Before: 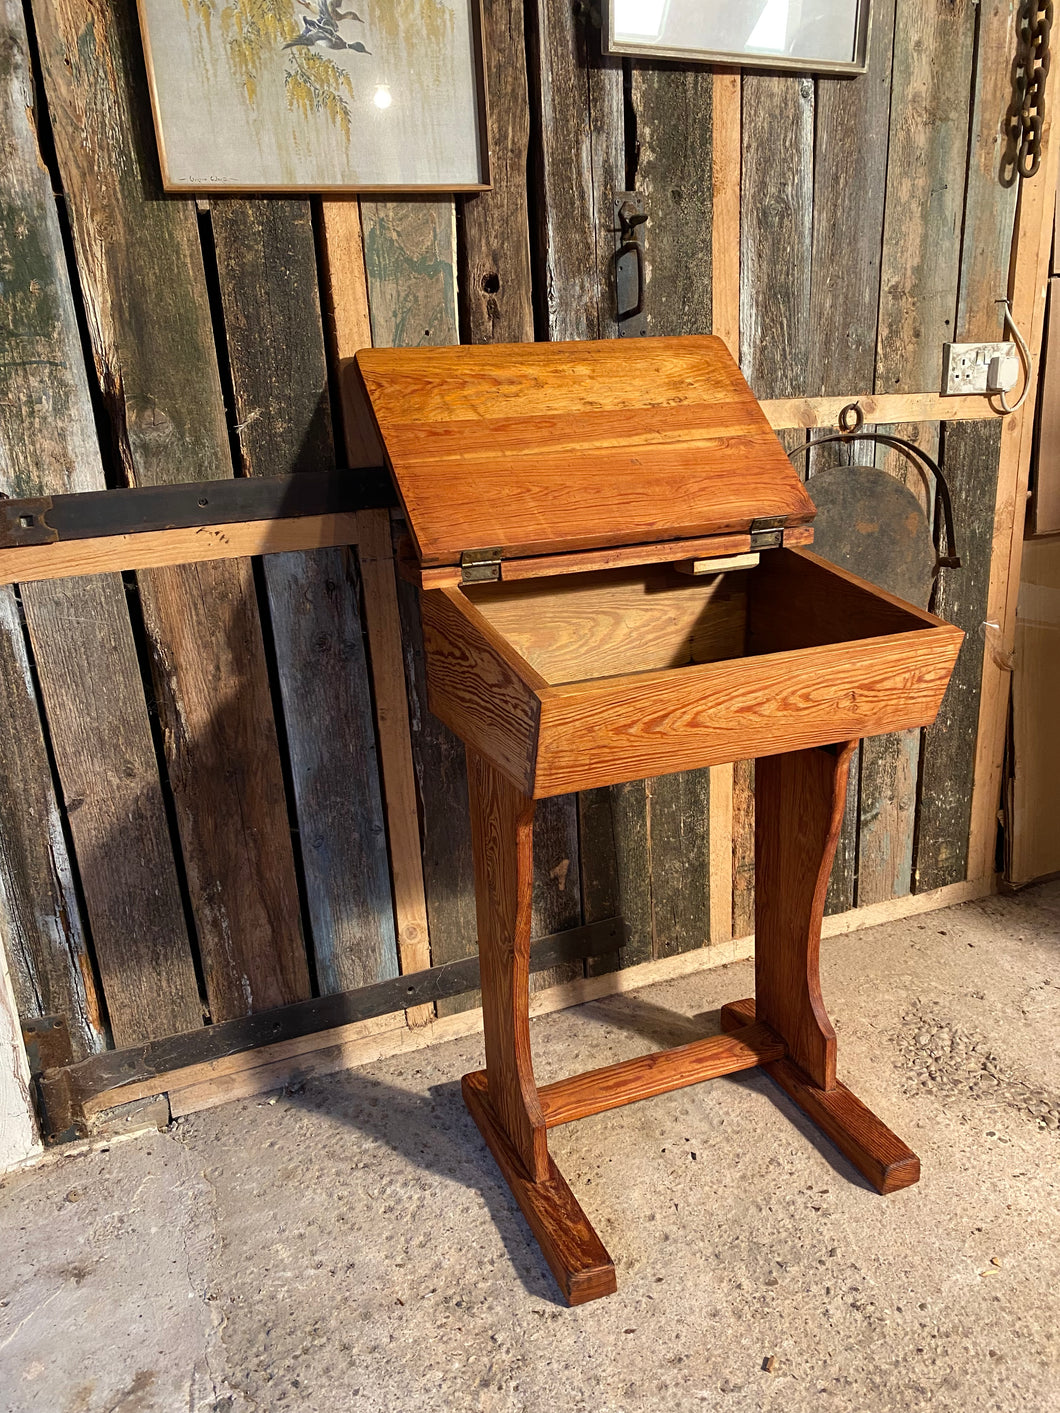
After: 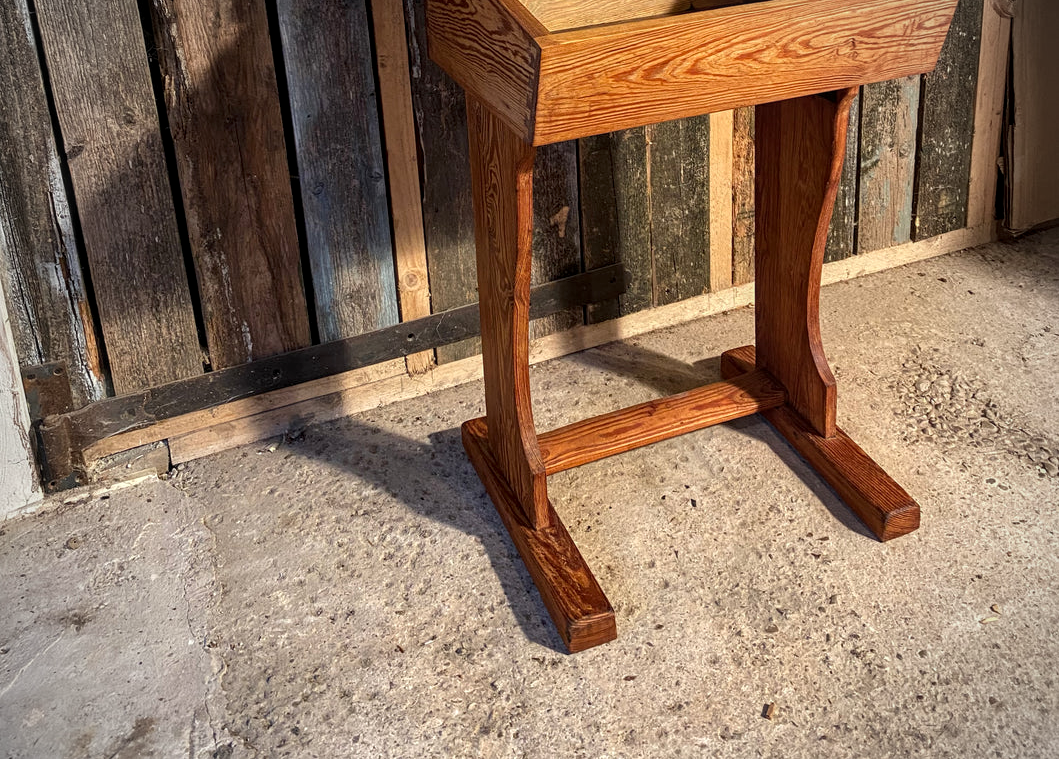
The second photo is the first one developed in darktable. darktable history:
local contrast: on, module defaults
vignetting: fall-off start 74.49%, fall-off radius 65.9%, brightness -0.628, saturation -0.68
crop and rotate: top 46.237%
